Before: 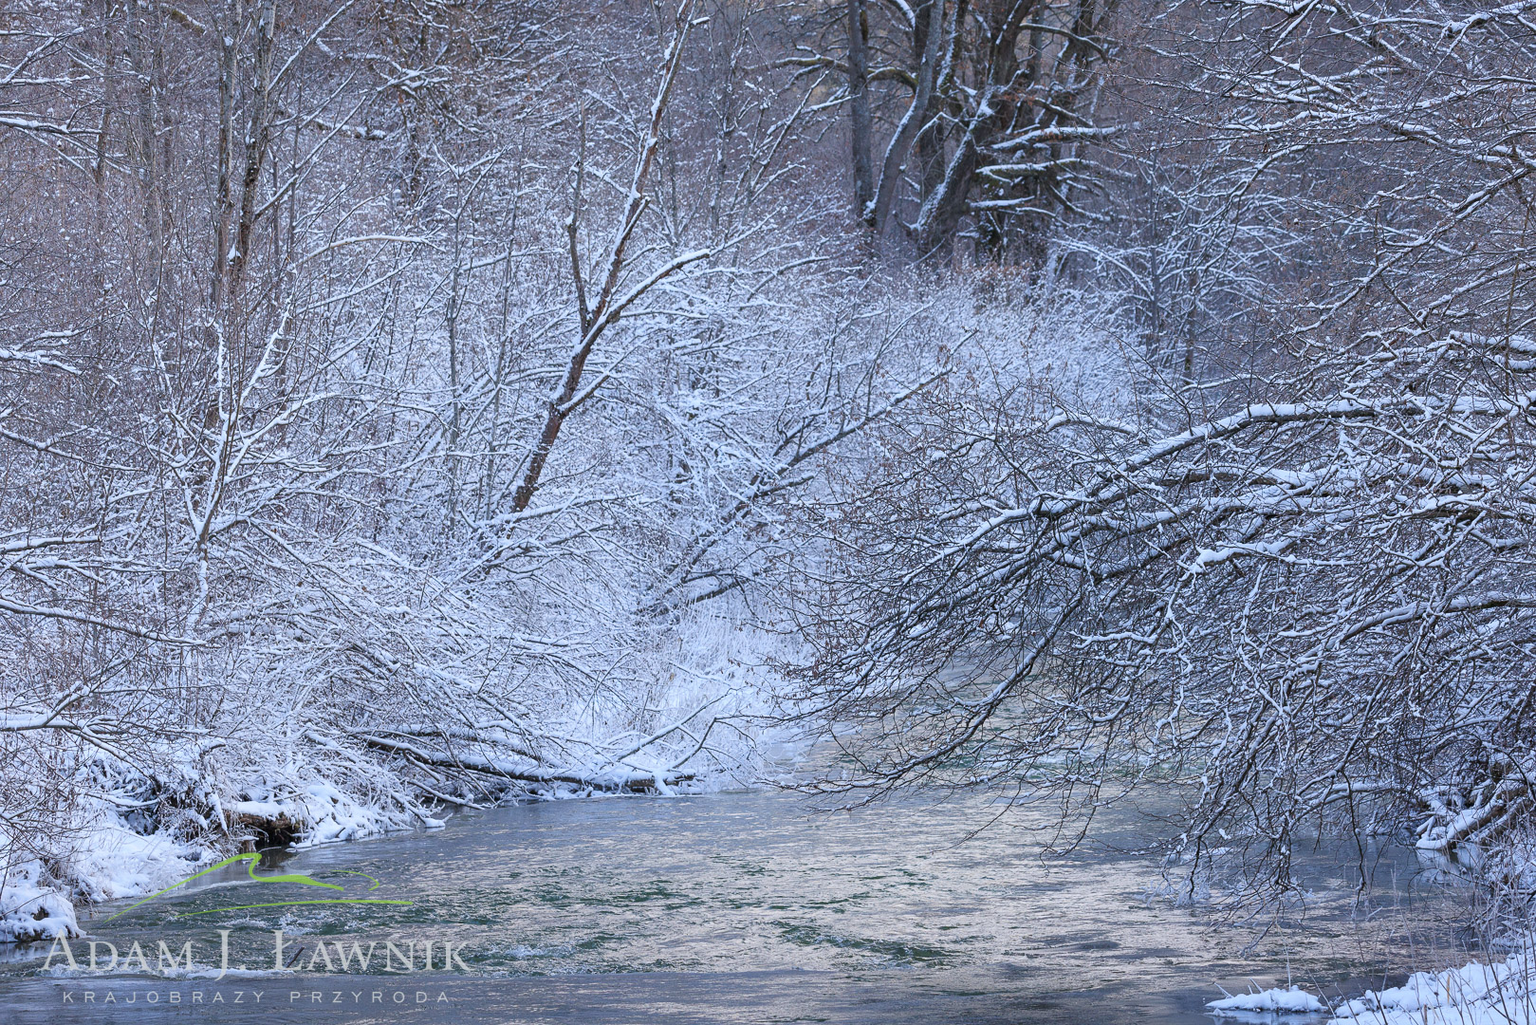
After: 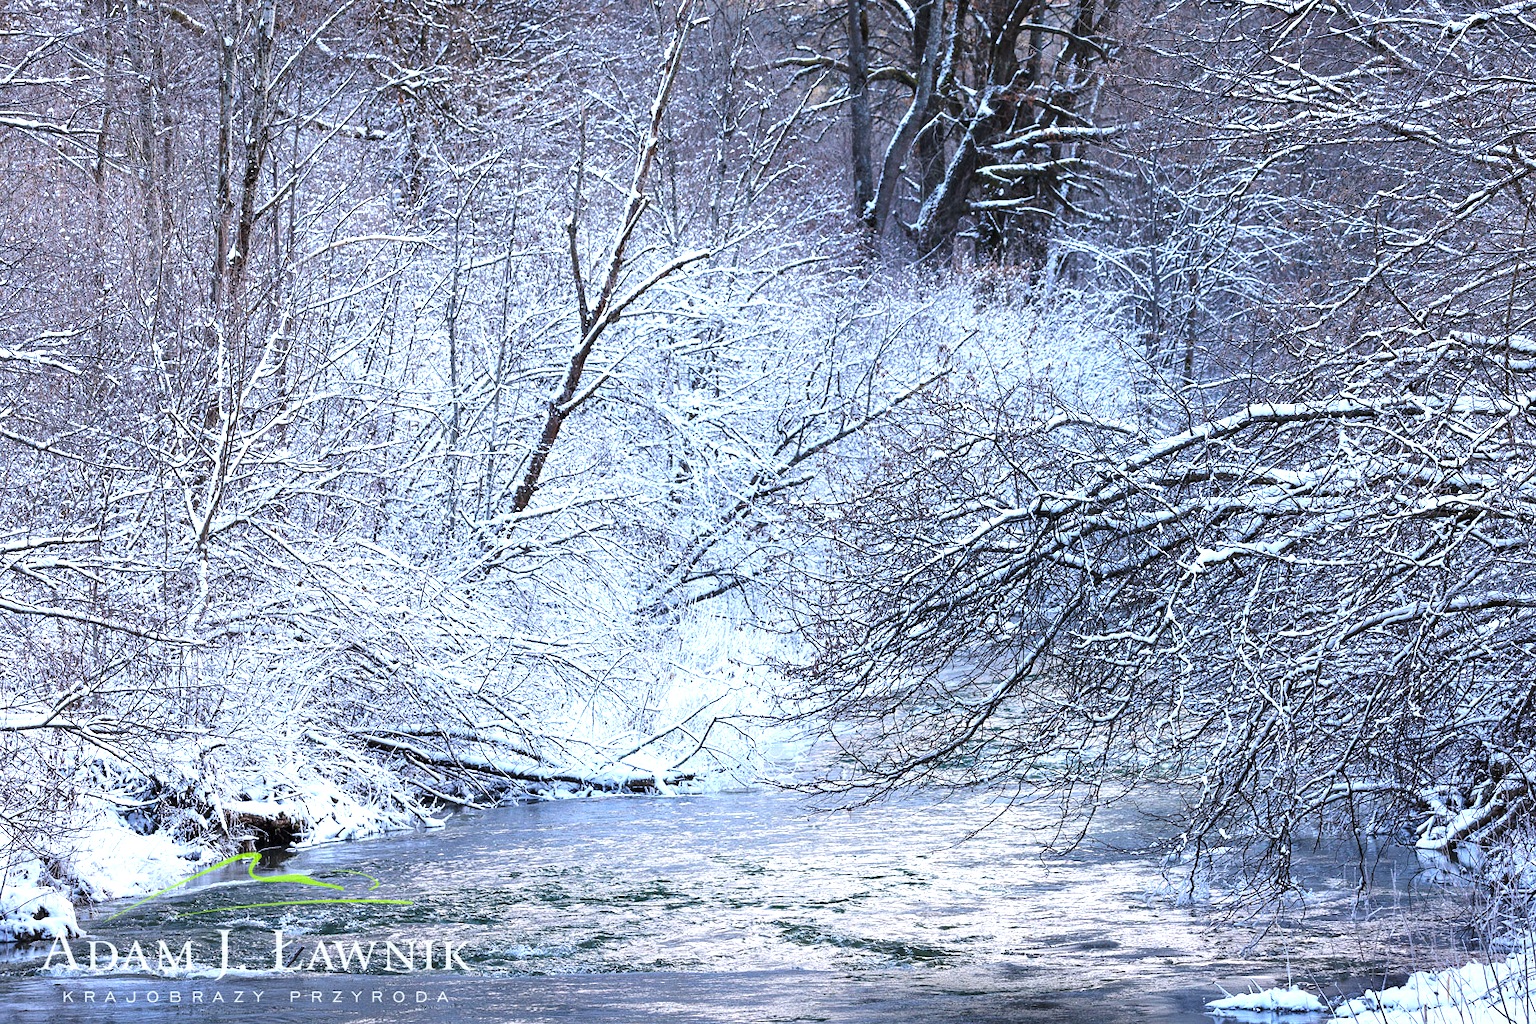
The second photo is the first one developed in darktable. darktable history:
tone equalizer: -8 EV -1.08 EV, -7 EV -1.01 EV, -6 EV -0.867 EV, -5 EV -0.578 EV, -3 EV 0.578 EV, -2 EV 0.867 EV, -1 EV 1.01 EV, +0 EV 1.08 EV, edges refinement/feathering 500, mask exposure compensation -1.57 EV, preserve details no
color balance: output saturation 120%
